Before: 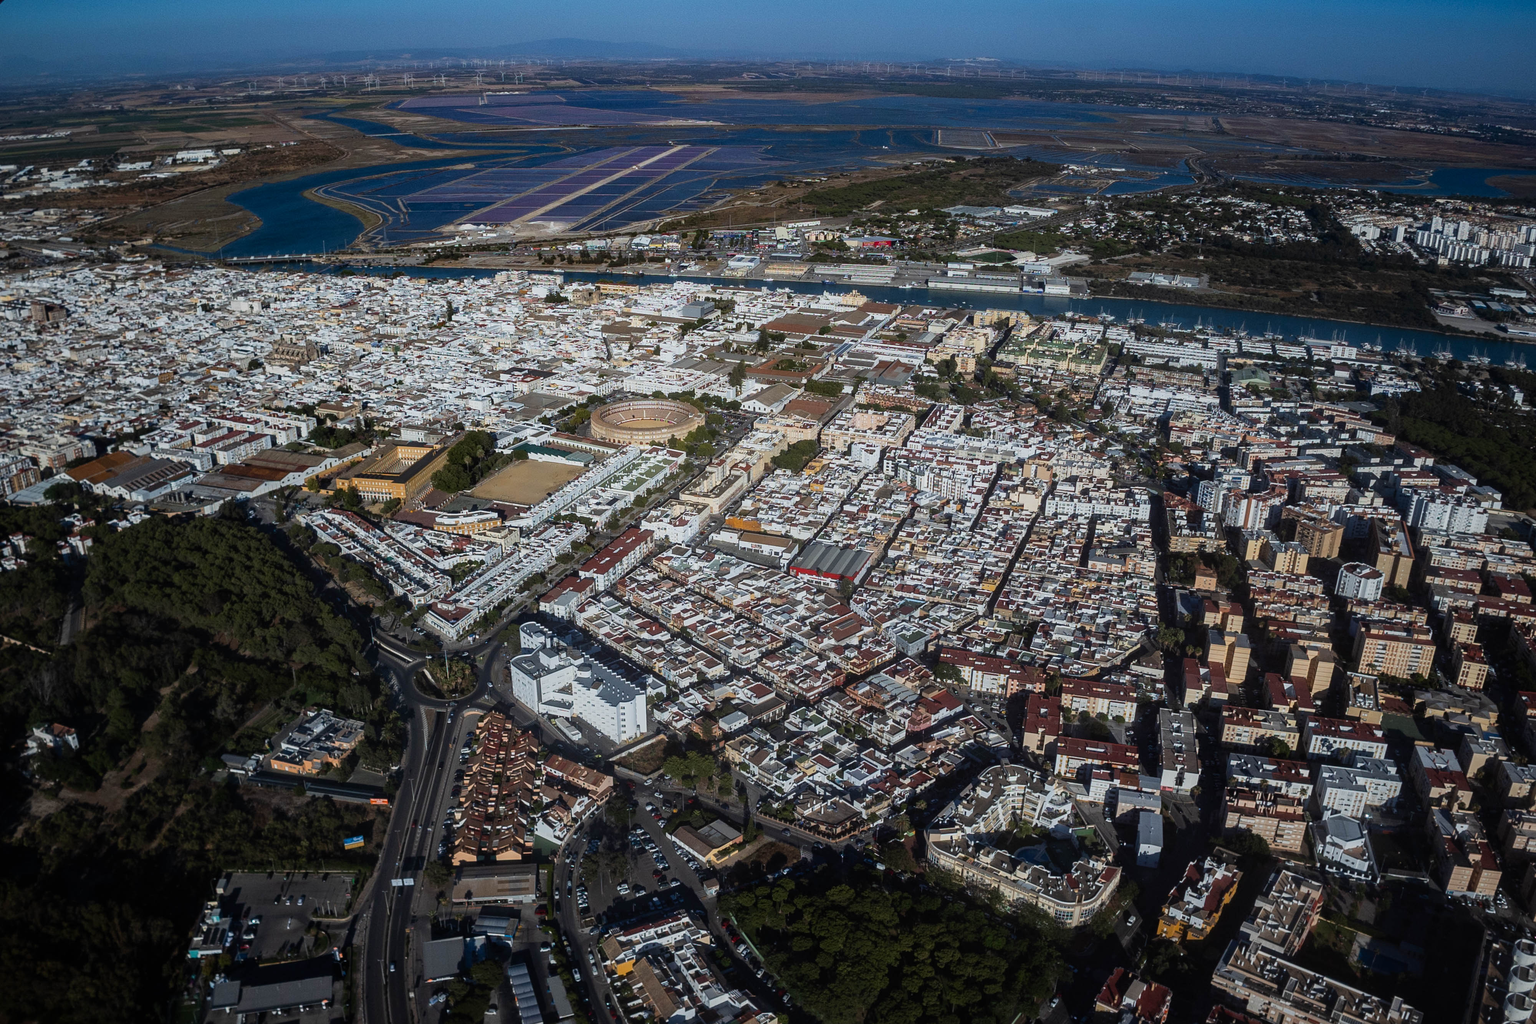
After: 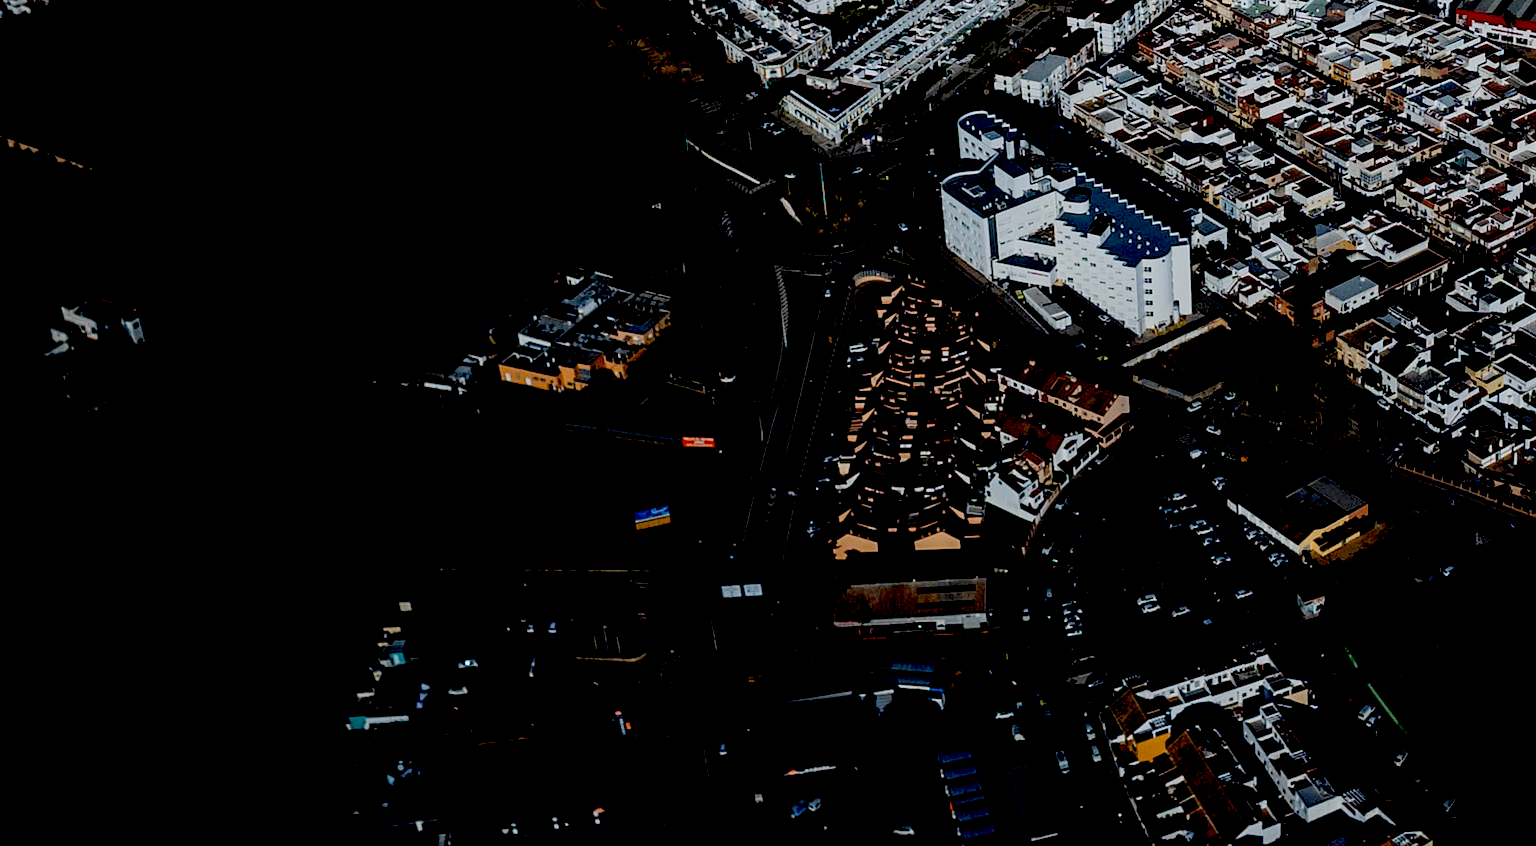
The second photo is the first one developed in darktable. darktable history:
crop and rotate: top 54.928%, right 45.719%, bottom 0.212%
exposure: black level correction 0.1, exposure -0.084 EV, compensate highlight preservation false
